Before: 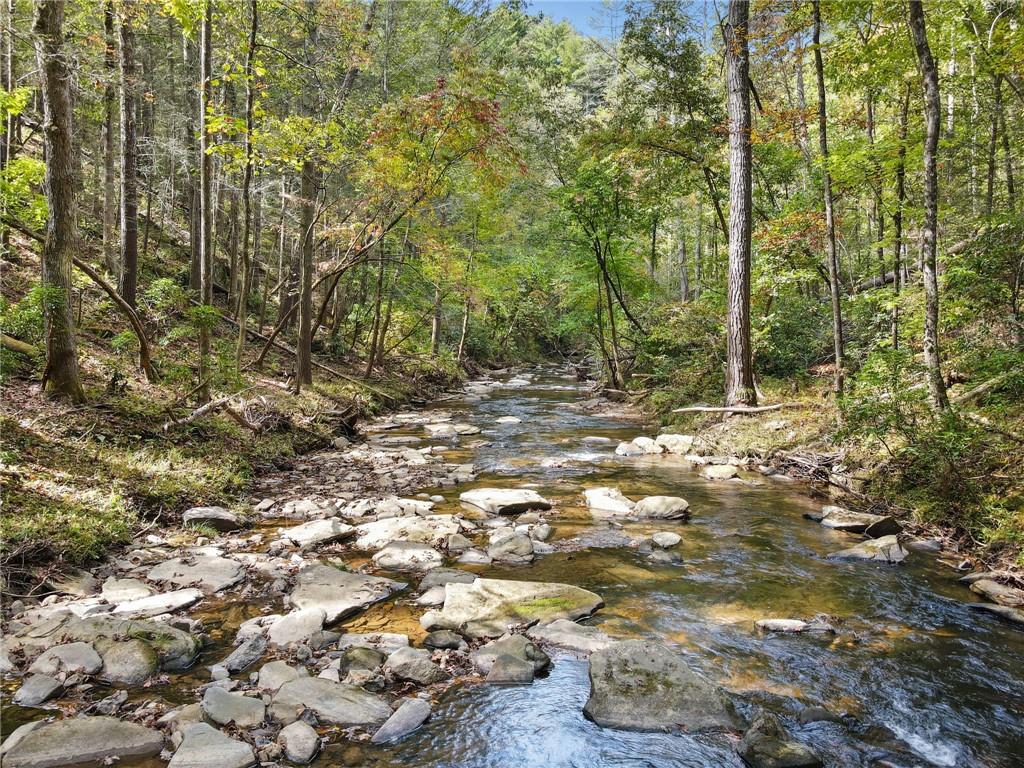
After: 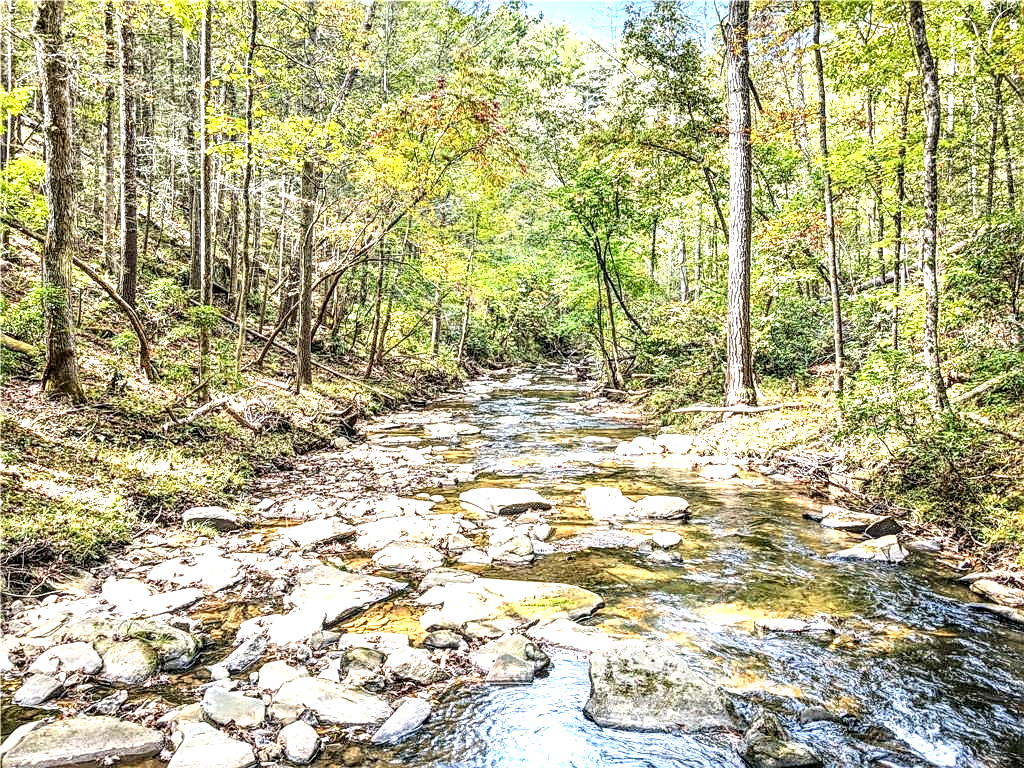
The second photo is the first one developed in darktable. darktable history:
exposure: exposure 1.252 EV, compensate highlight preservation false
sharpen: on, module defaults
tone curve: curves: ch0 [(0, 0) (0.004, 0.001) (0.133, 0.112) (0.325, 0.362) (0.832, 0.893) (1, 1)], color space Lab, independent channels, preserve colors none
local contrast: highlights 3%, shadows 5%, detail 182%
